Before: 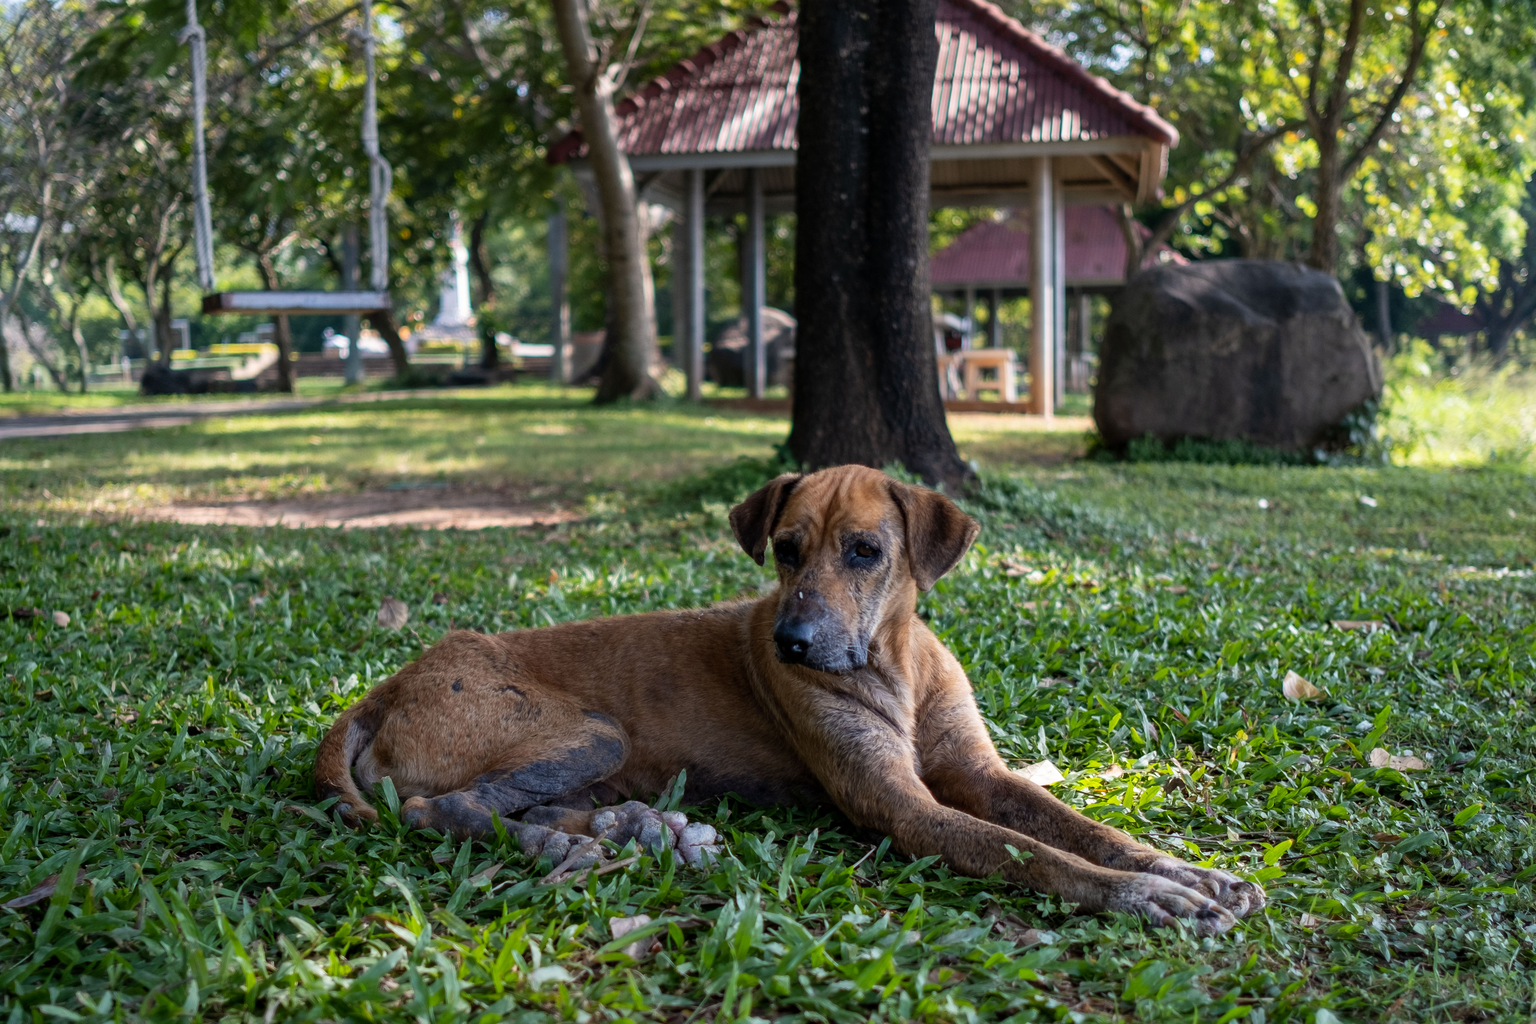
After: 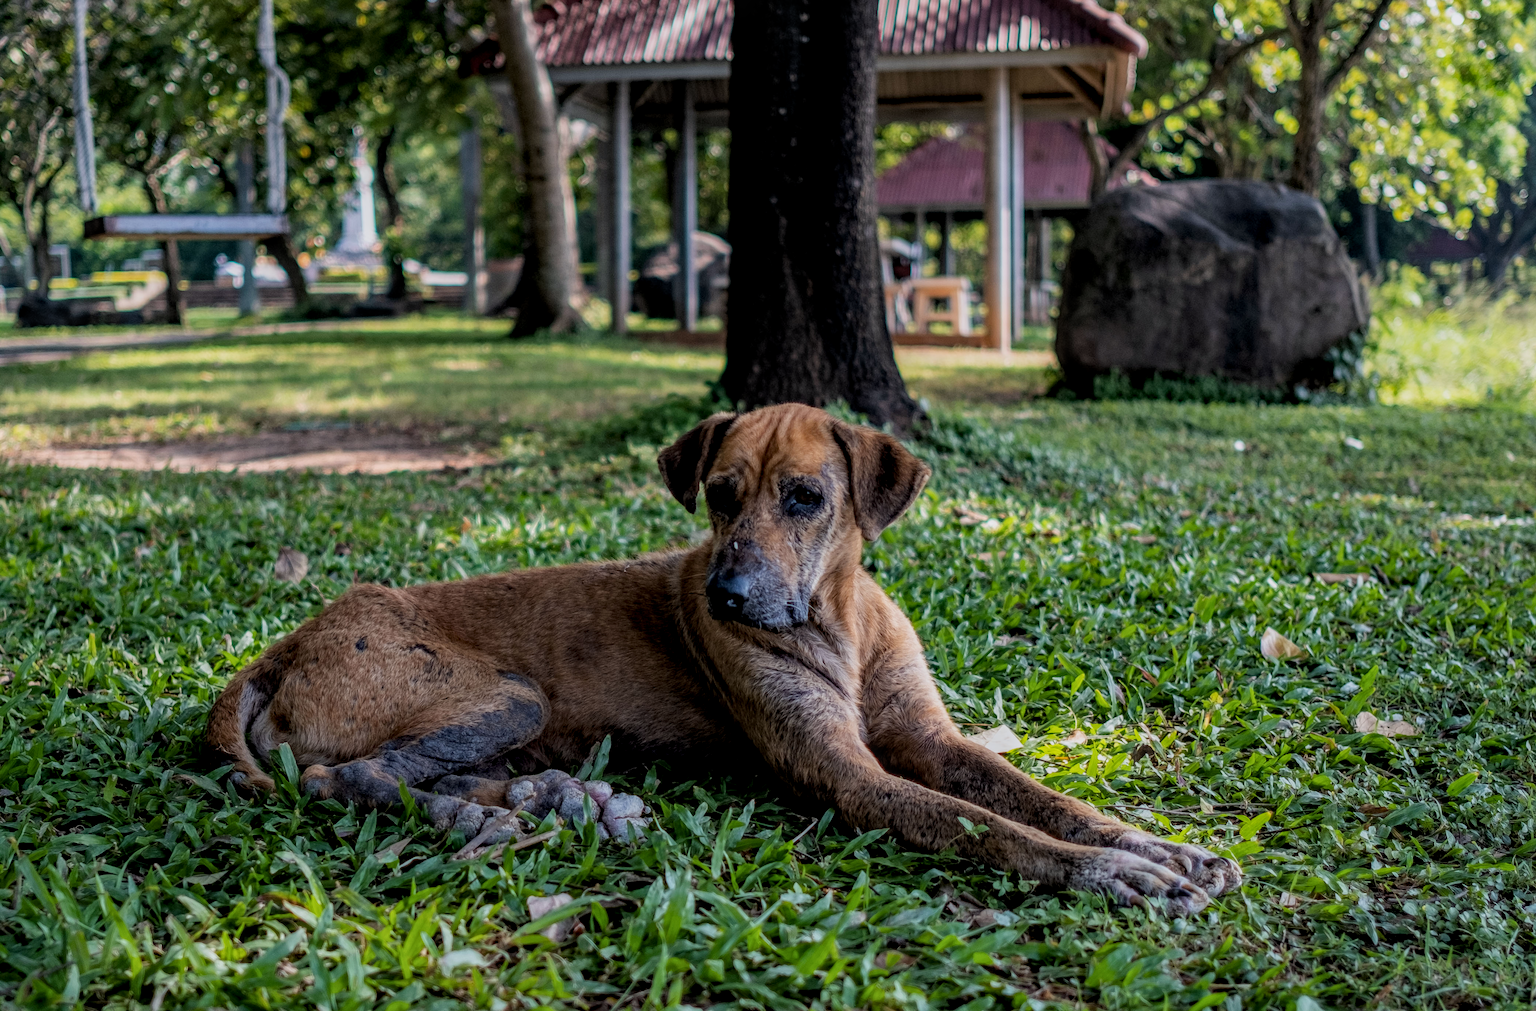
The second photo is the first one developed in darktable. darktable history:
filmic rgb: middle gray luminance 18.29%, black relative exposure -8.99 EV, white relative exposure 3.74 EV, target black luminance 0%, hardness 4.82, latitude 68.18%, contrast 0.94, highlights saturation mix 19.9%, shadows ↔ highlights balance 22.1%
haze removal: compatibility mode true, adaptive false
crop and rotate: left 8.195%, top 9.279%
local contrast: highlights 2%, shadows 5%, detail 133%
